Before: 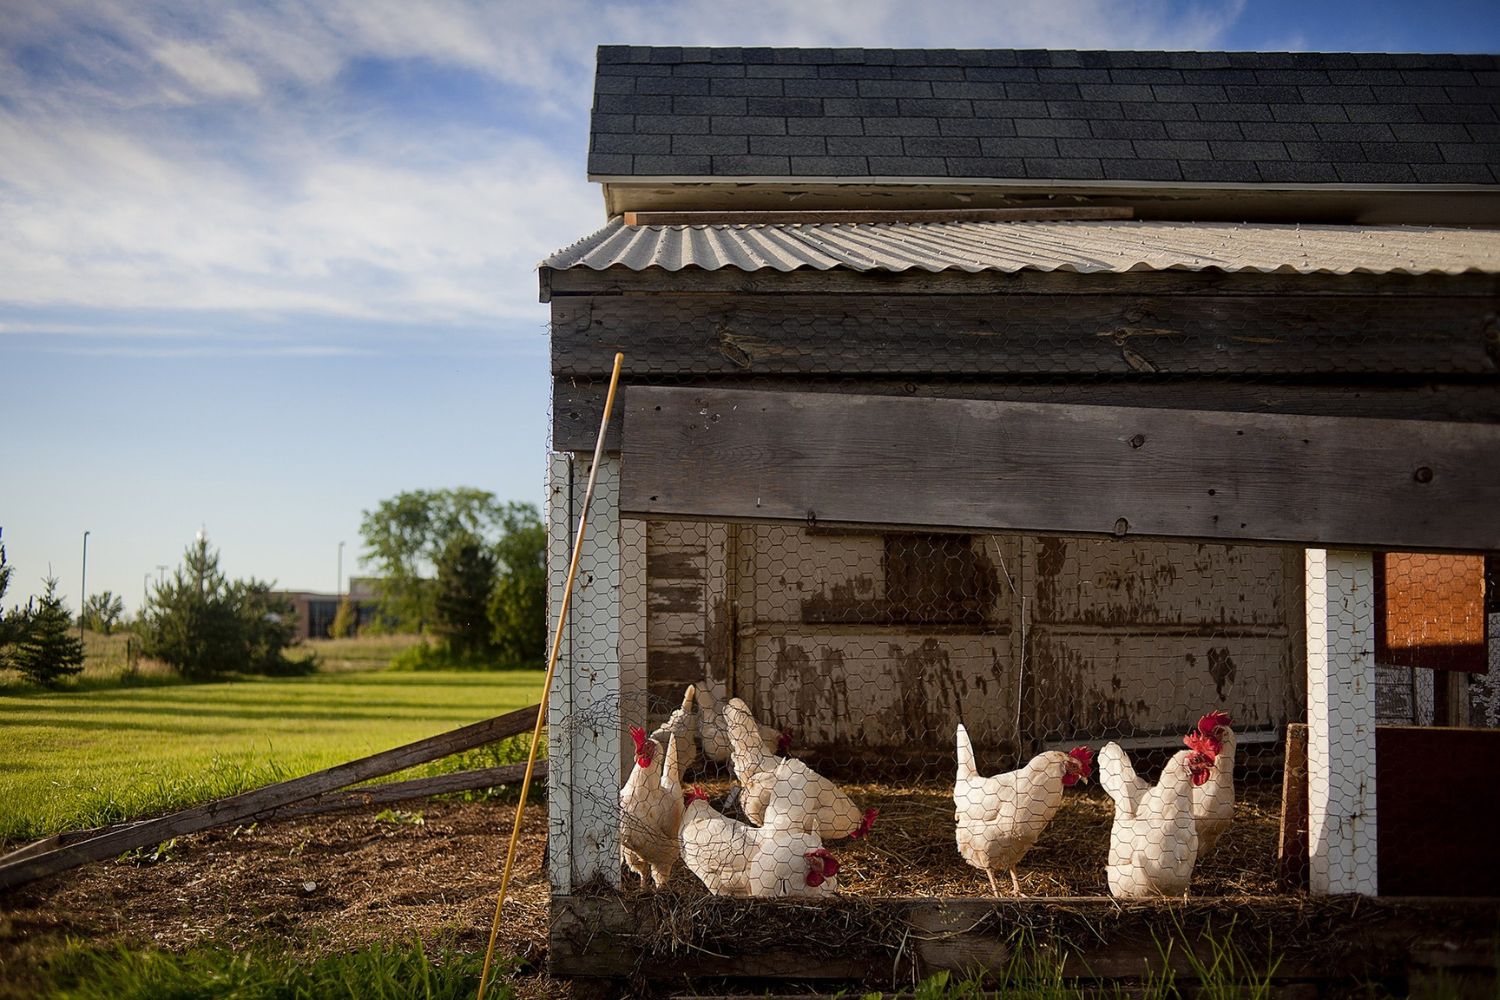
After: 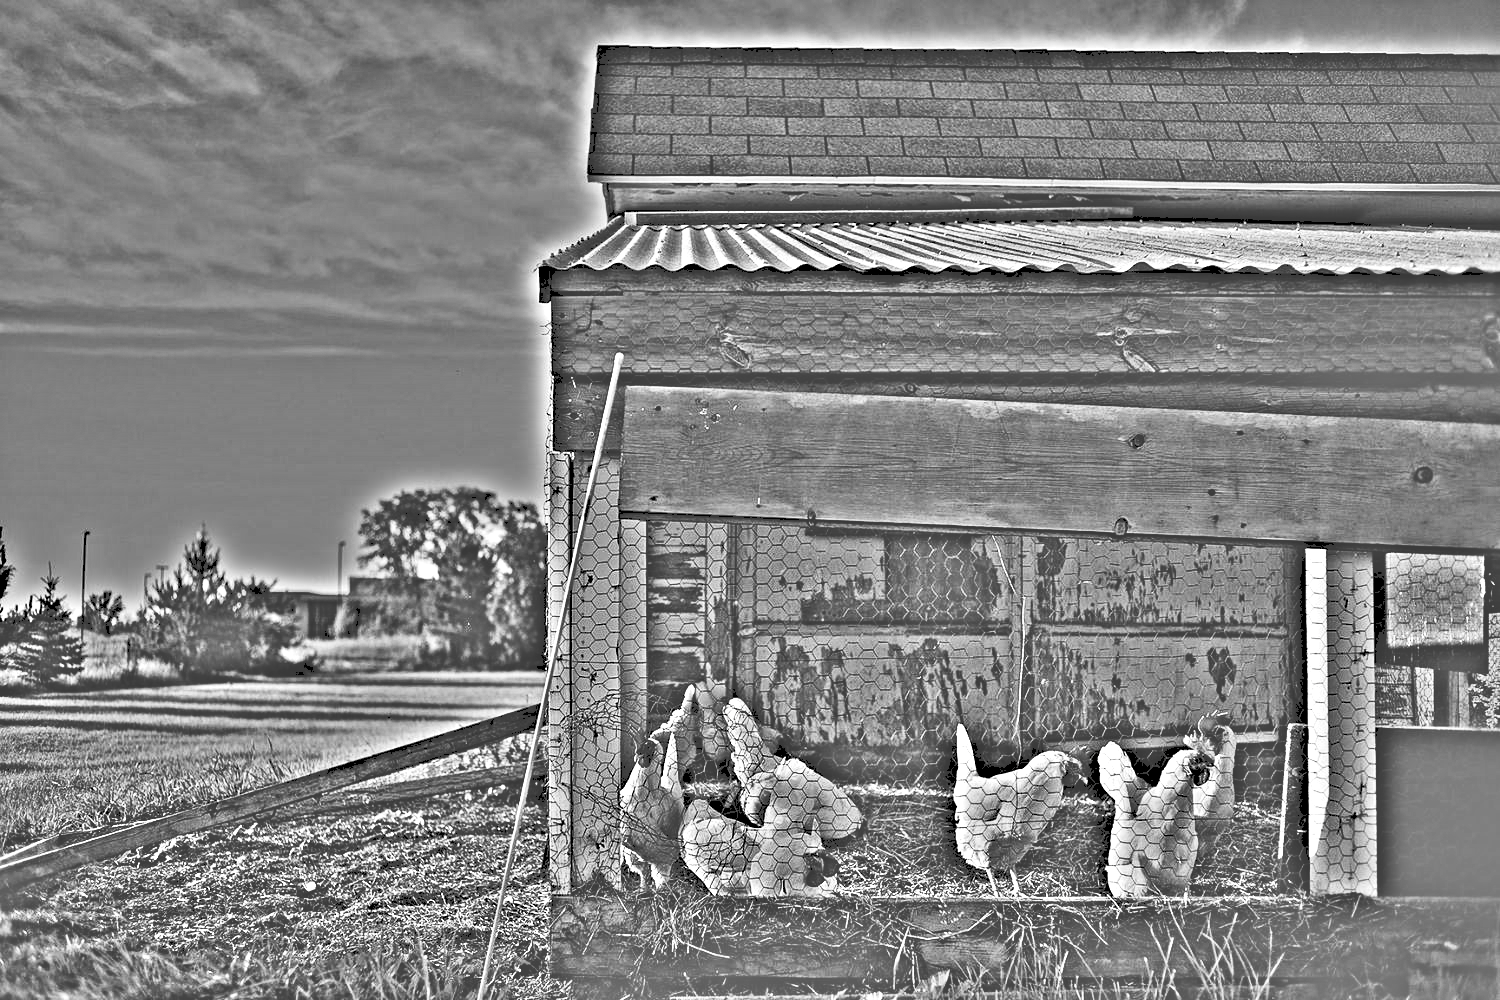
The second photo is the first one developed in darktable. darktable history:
highpass: sharpness 49.79%, contrast boost 49.79%
shadows and highlights: low approximation 0.01, soften with gaussian
tone curve: curves: ch0 [(0, 0) (0.003, 0.24) (0.011, 0.24) (0.025, 0.24) (0.044, 0.244) (0.069, 0.244) (0.1, 0.252) (0.136, 0.264) (0.177, 0.274) (0.224, 0.284) (0.277, 0.313) (0.335, 0.361) (0.399, 0.415) (0.468, 0.498) (0.543, 0.595) (0.623, 0.695) (0.709, 0.793) (0.801, 0.883) (0.898, 0.942) (1, 1)], preserve colors none
